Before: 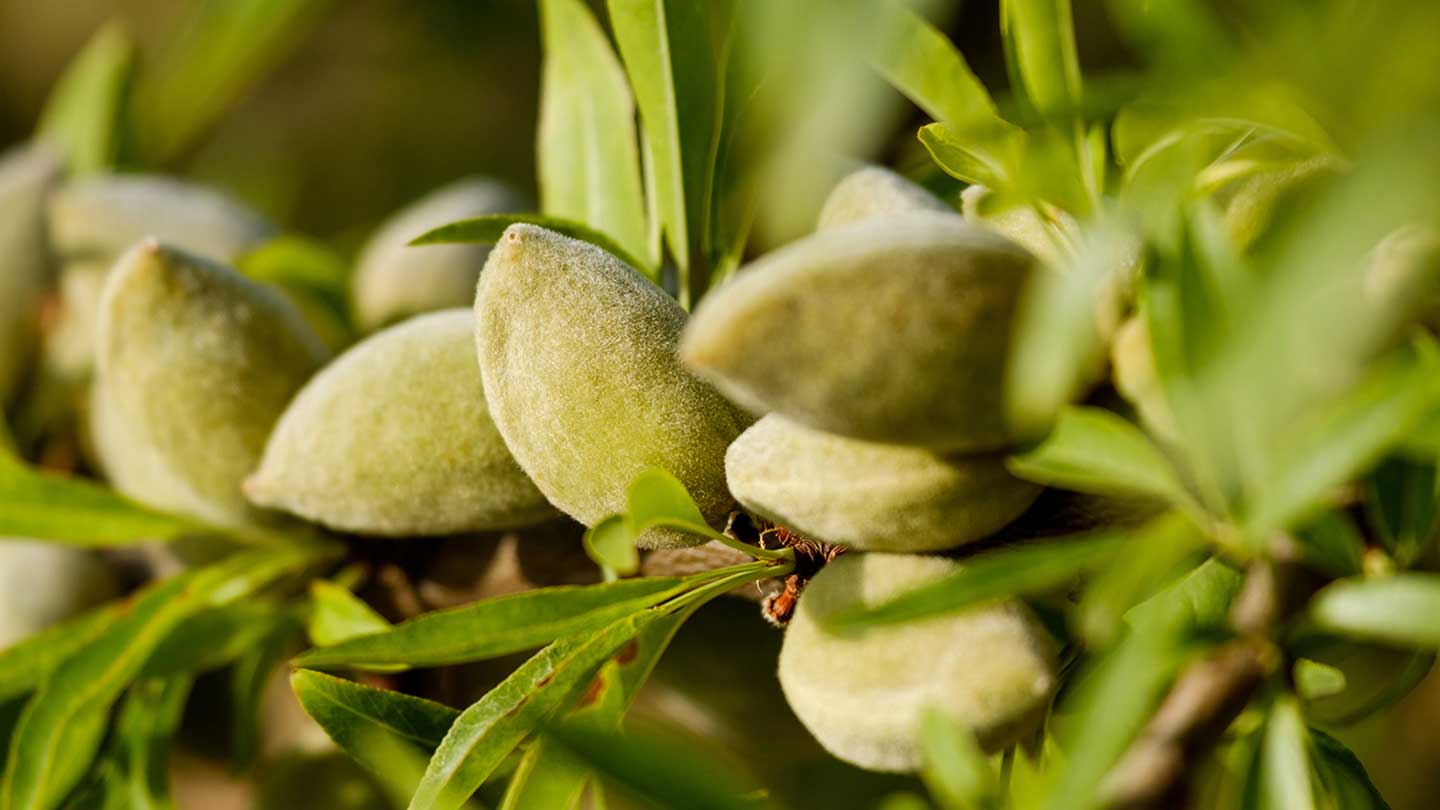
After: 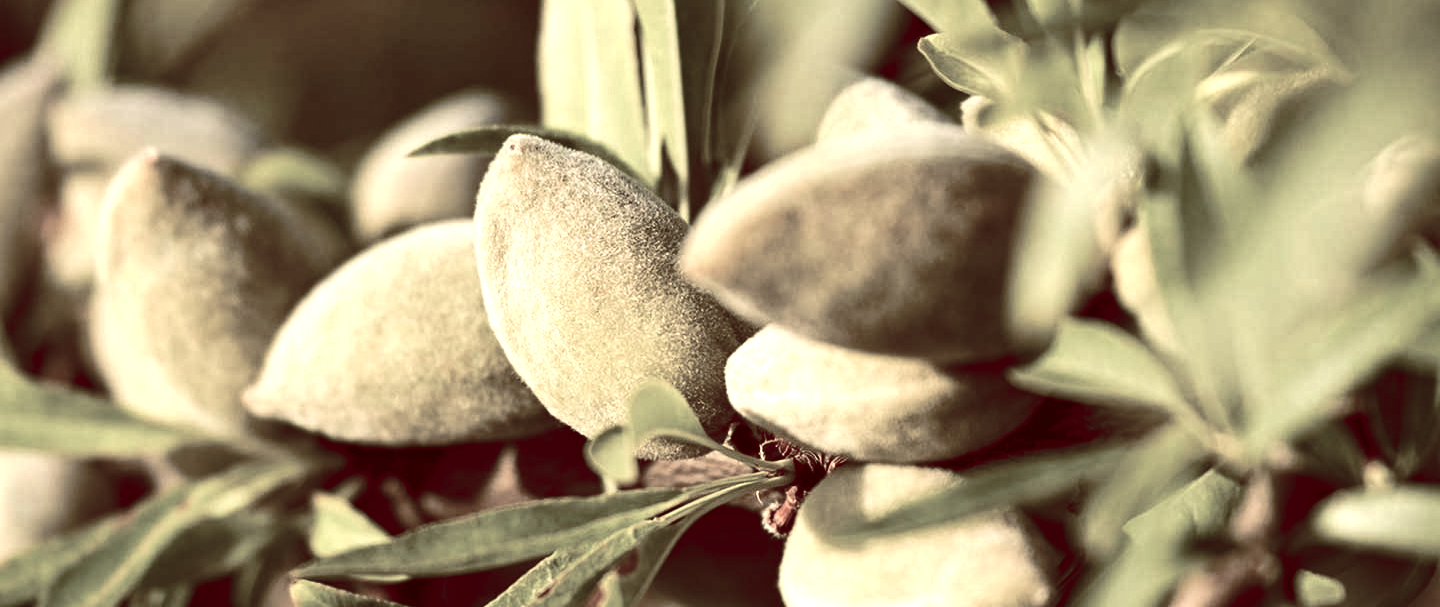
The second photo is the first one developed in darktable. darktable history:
vignetting: fall-off start 97.23%, saturation -0.024, center (-0.033, -0.042), width/height ratio 1.179, unbound false
color balance rgb: shadows lift › luminance 1%, shadows lift › chroma 0.2%, shadows lift › hue 20°, power › luminance 1%, power › chroma 0.4%, power › hue 34°, highlights gain › luminance 0.8%, highlights gain › chroma 0.4%, highlights gain › hue 44°, global offset › chroma 0.4%, global offset › hue 34°, white fulcrum 0.08 EV, linear chroma grading › shadows -7%, linear chroma grading › highlights -7%, linear chroma grading › global chroma -10%, linear chroma grading › mid-tones -8%, perceptual saturation grading › global saturation -28%, perceptual saturation grading › highlights -20%, perceptual saturation grading › mid-tones -24%, perceptual saturation grading › shadows -24%, perceptual brilliance grading › global brilliance -1%, perceptual brilliance grading › highlights -1%, perceptual brilliance grading › mid-tones -1%, perceptual brilliance grading › shadows -1%, global vibrance -17%, contrast -6%
haze removal: compatibility mode true, adaptive false
tone equalizer: -8 EV -1.08 EV, -7 EV -1.01 EV, -6 EV -0.867 EV, -5 EV -0.578 EV, -3 EV 0.578 EV, -2 EV 0.867 EV, -1 EV 1.01 EV, +0 EV 1.08 EV, edges refinement/feathering 500, mask exposure compensation -1.57 EV, preserve details no
crop: top 11.038%, bottom 13.962%
white balance: red 1.08, blue 0.791
